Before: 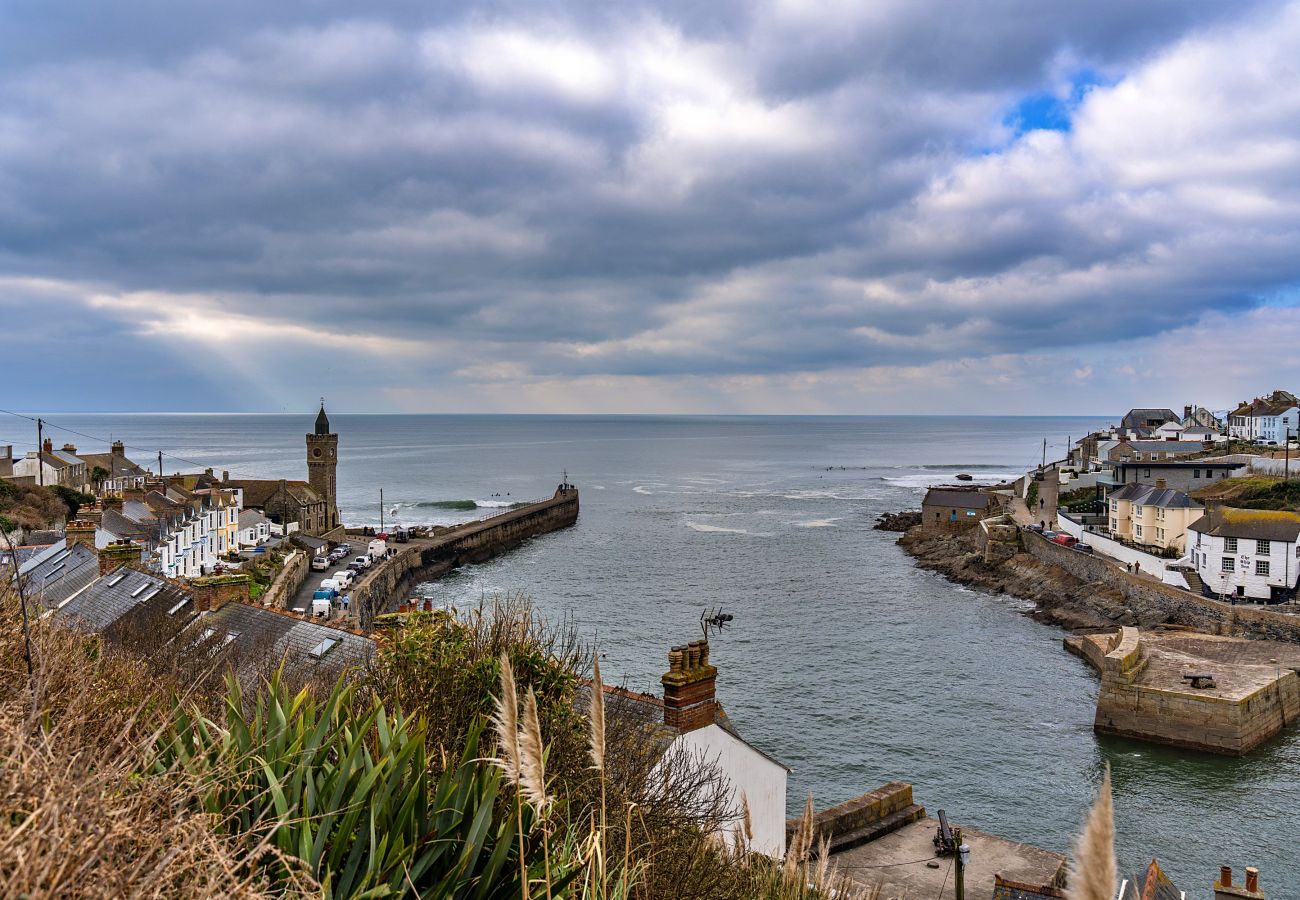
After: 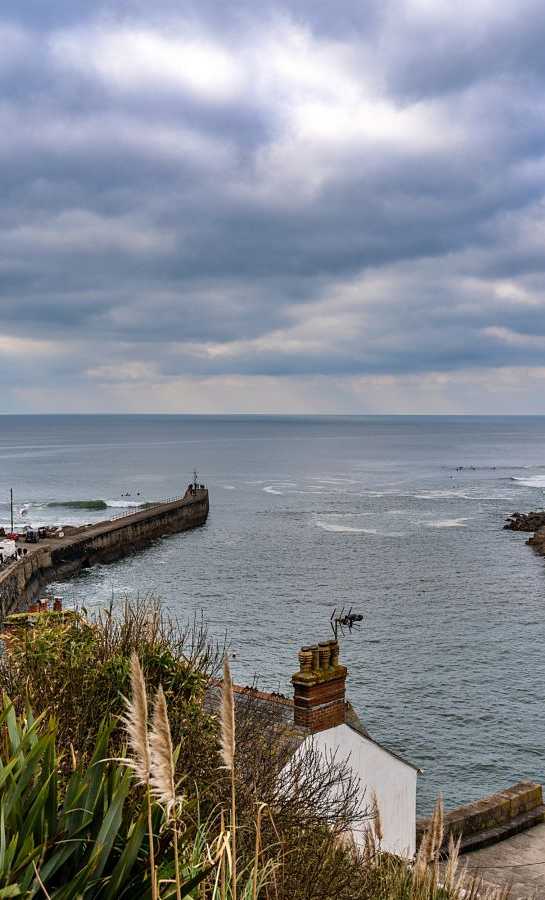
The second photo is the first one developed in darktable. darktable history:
crop: left 28.485%, right 29.562%
